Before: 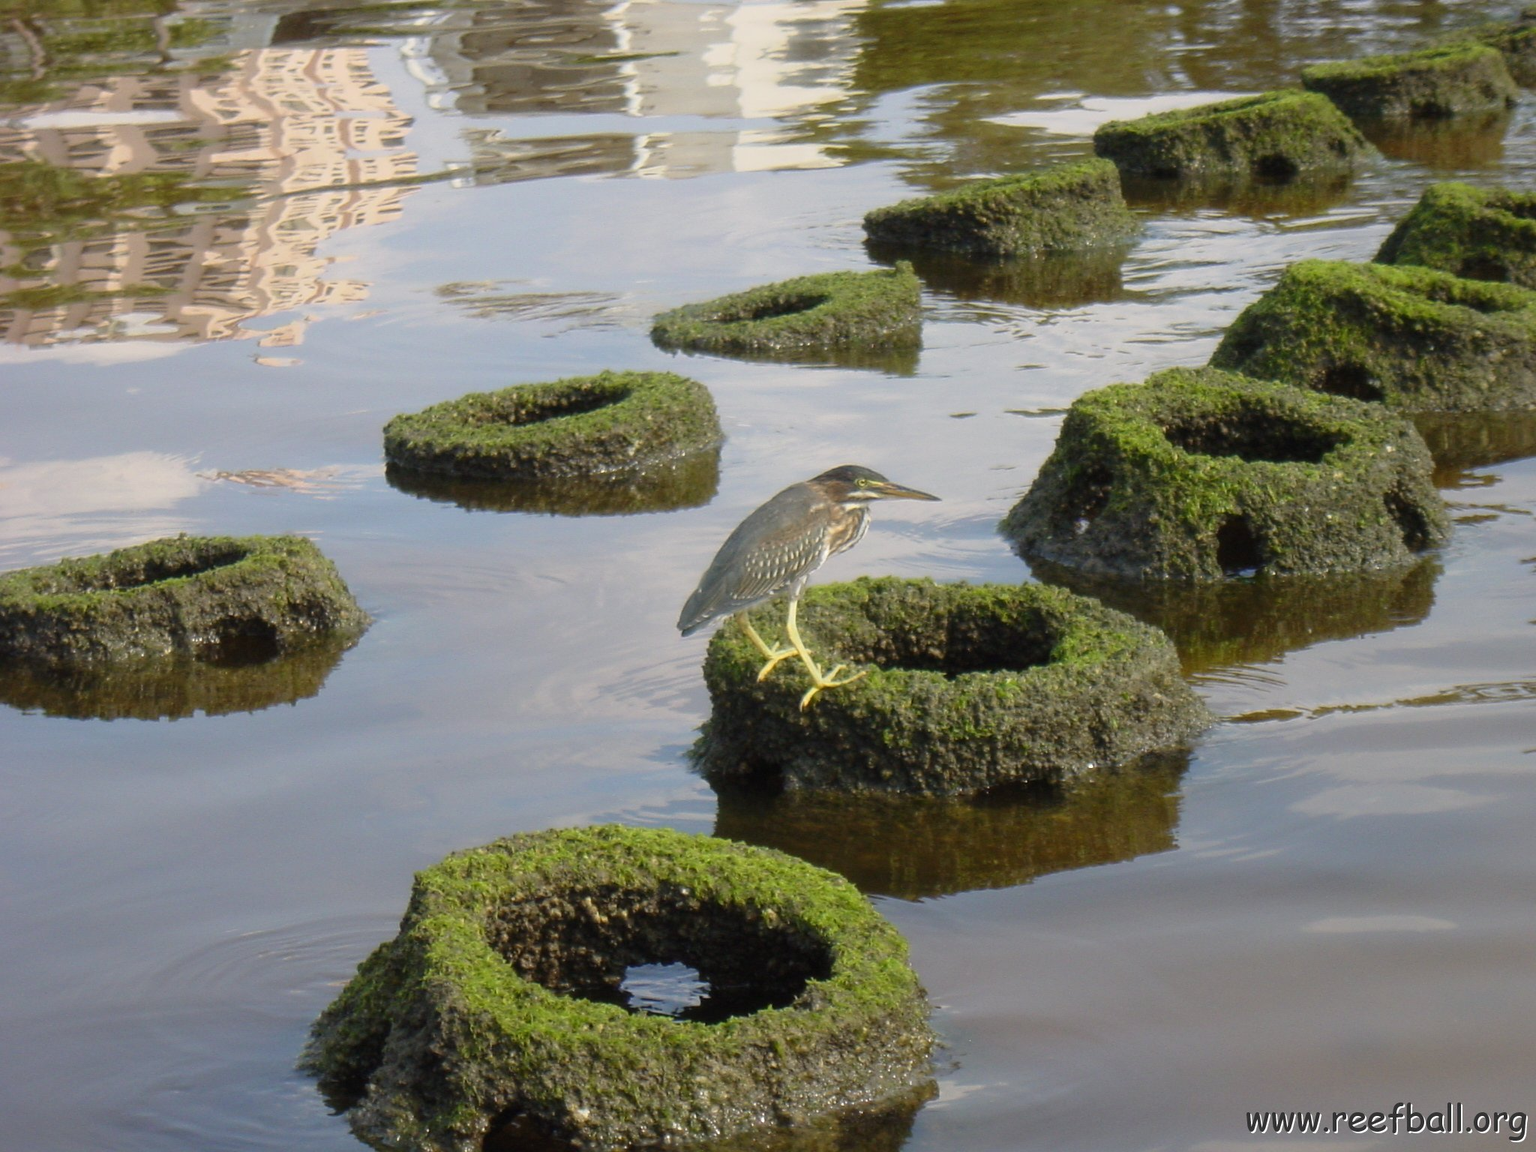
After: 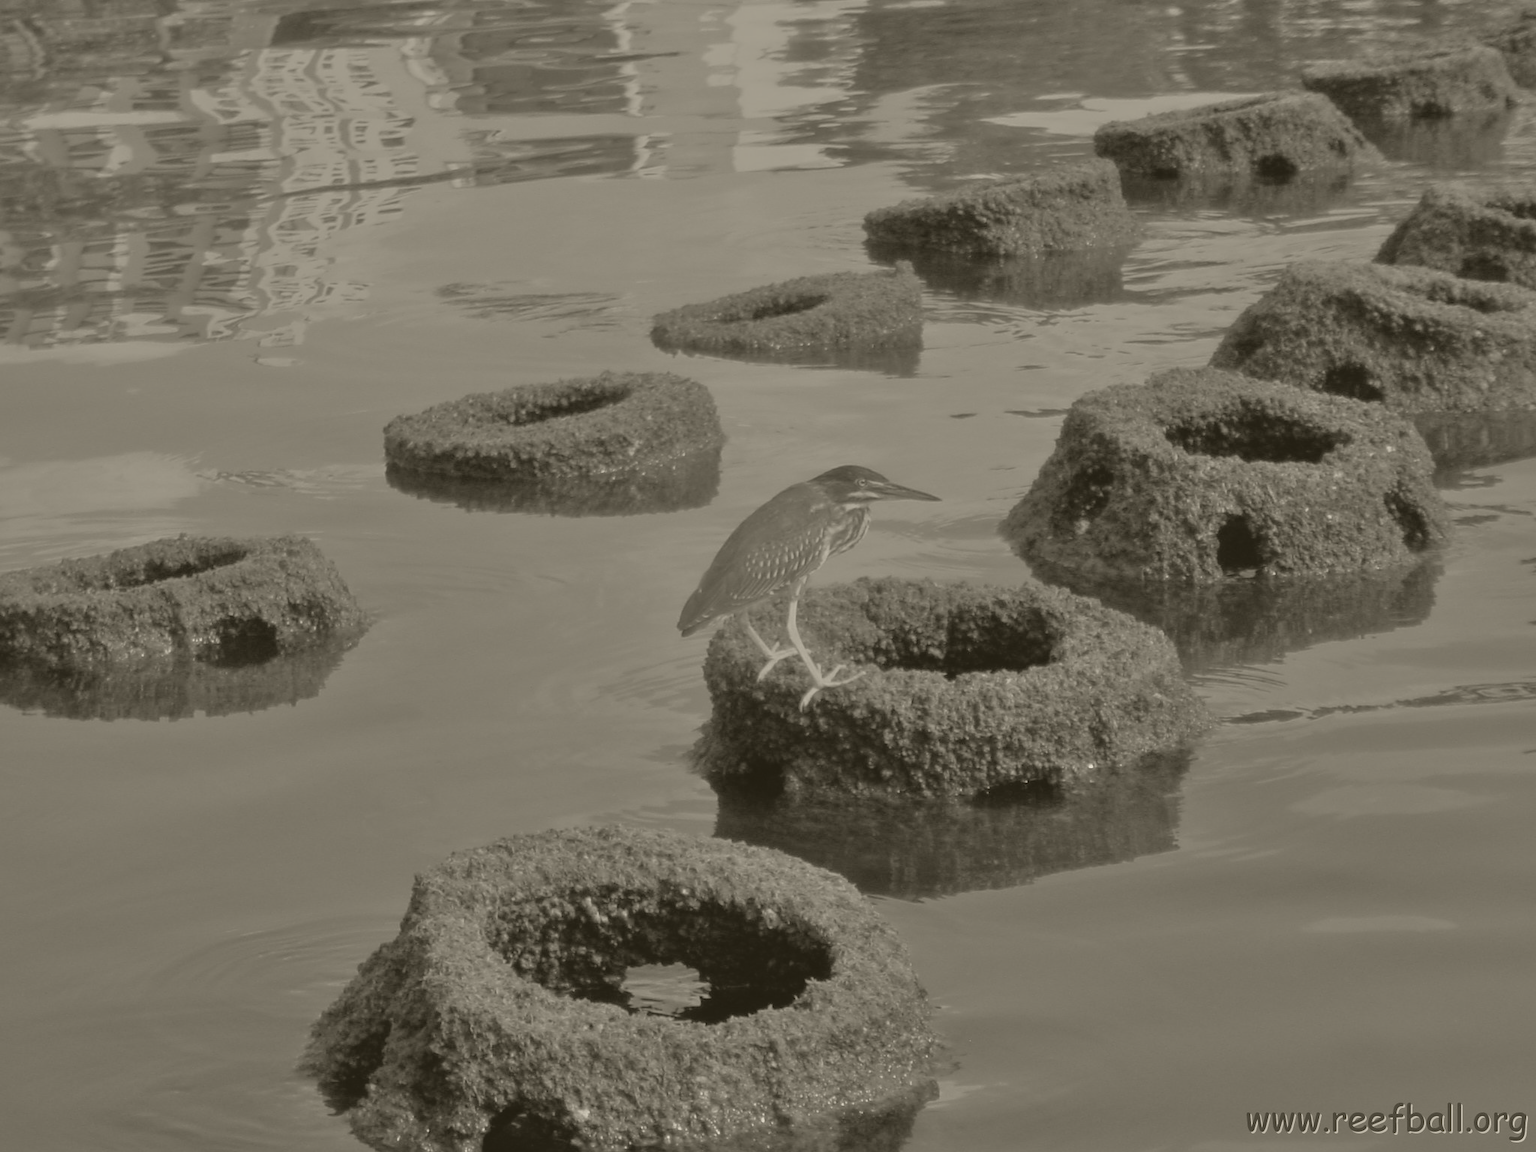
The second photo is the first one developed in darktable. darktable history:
exposure: black level correction 0.001, compensate highlight preservation false
colorize: hue 41.44°, saturation 22%, source mix 60%, lightness 10.61%
tone equalizer: -7 EV 0.15 EV, -6 EV 0.6 EV, -5 EV 1.15 EV, -4 EV 1.33 EV, -3 EV 1.15 EV, -2 EV 0.6 EV, -1 EV 0.15 EV, mask exposure compensation -0.5 EV
color balance rgb: perceptual saturation grading › global saturation 35%, perceptual saturation grading › highlights -30%, perceptual saturation grading › shadows 35%, perceptual brilliance grading › global brilliance 3%, perceptual brilliance grading › highlights -3%, perceptual brilliance grading › shadows 3%
